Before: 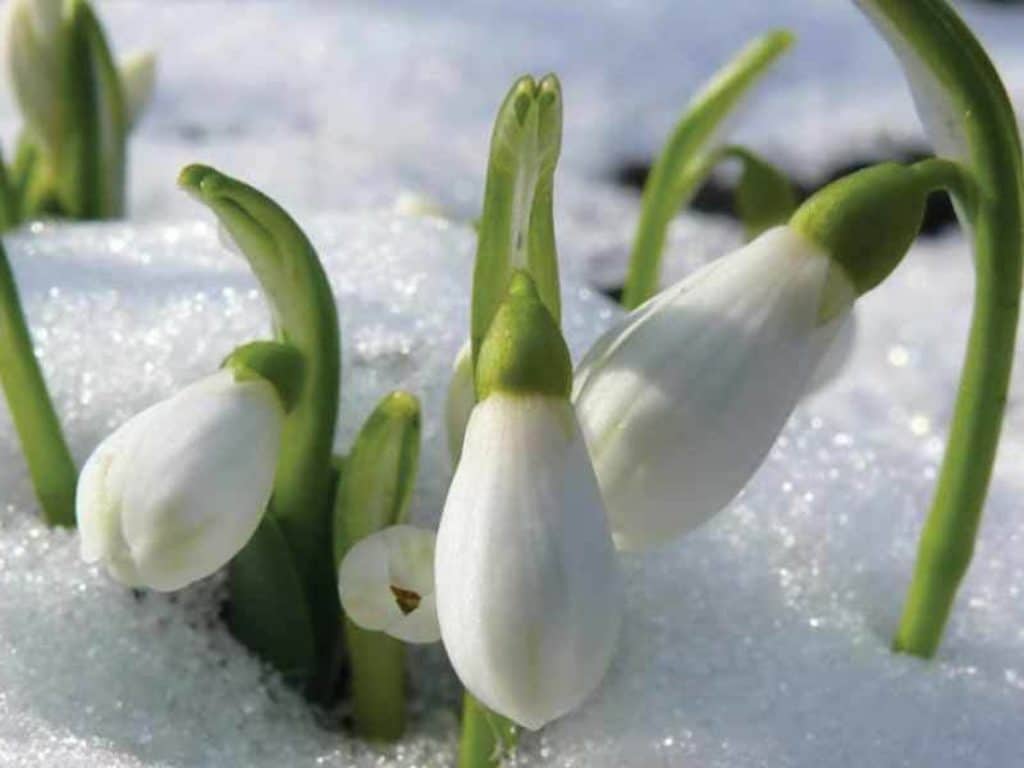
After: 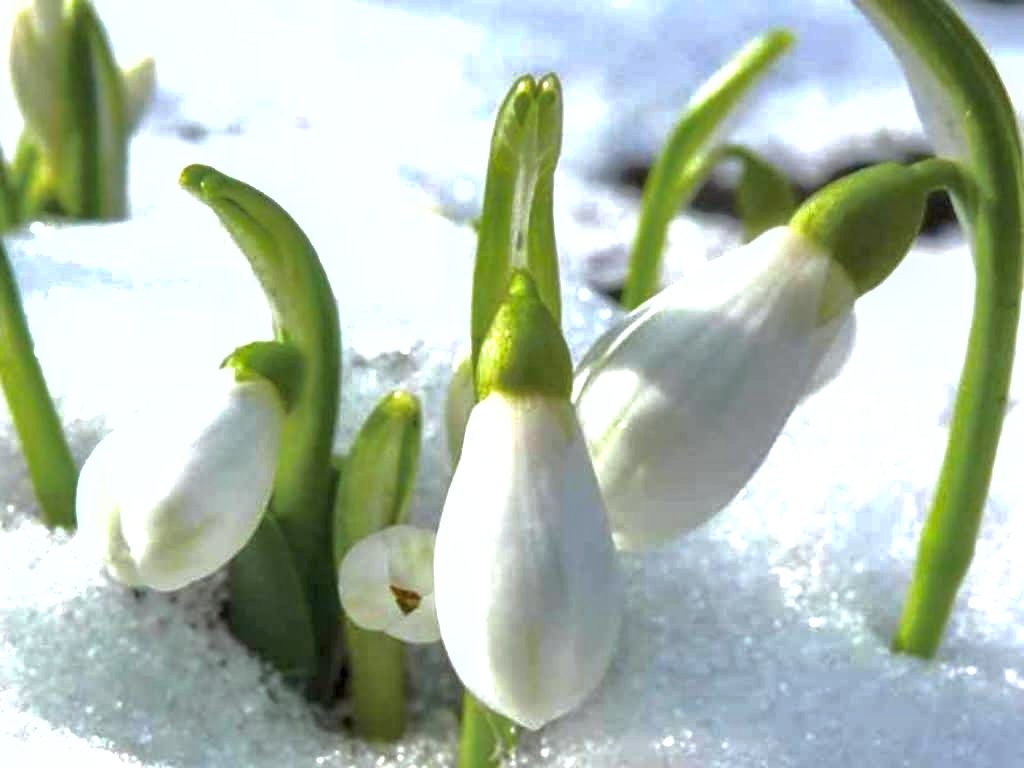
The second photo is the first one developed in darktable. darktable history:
local contrast: highlights 29%, detail 130%
shadows and highlights: on, module defaults
color correction: highlights a* -2.89, highlights b* -2.56, shadows a* 2.19, shadows b* 2.92
exposure: black level correction 0.001, exposure 0.959 EV, compensate exposure bias true, compensate highlight preservation false
